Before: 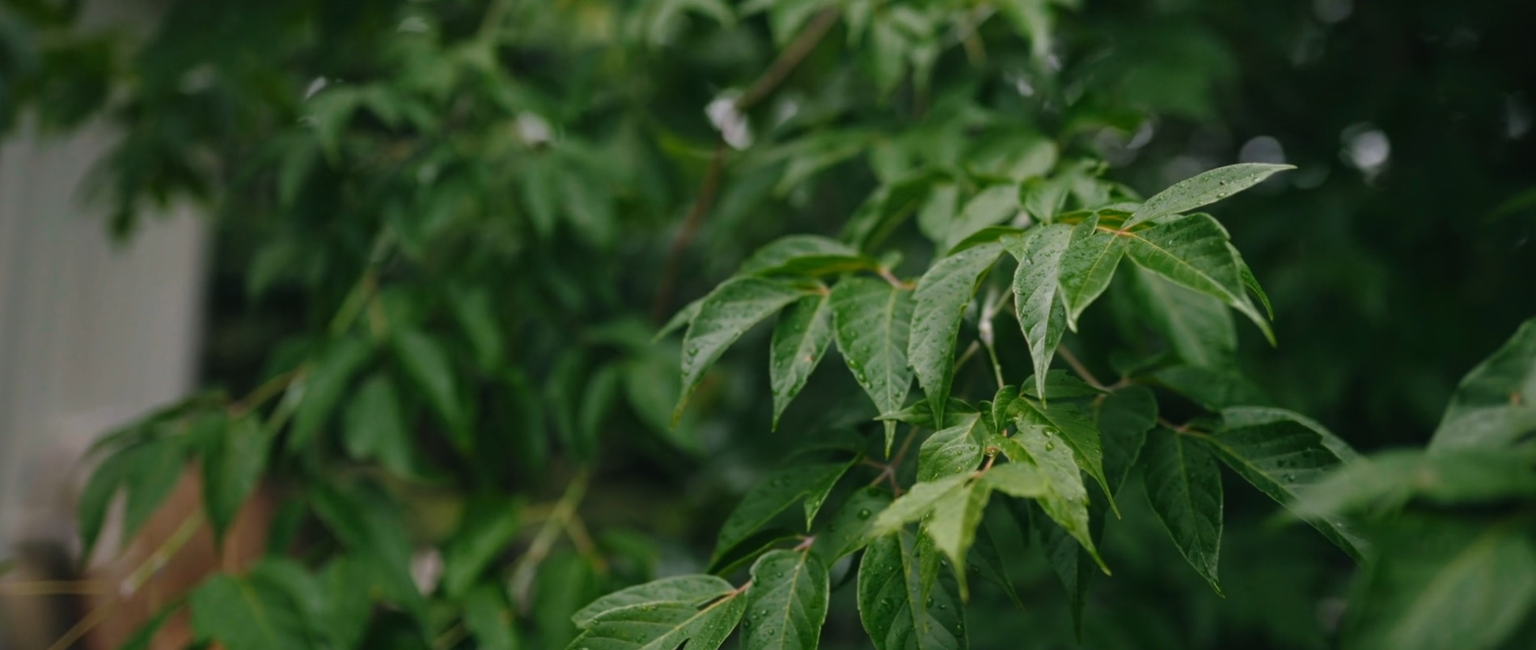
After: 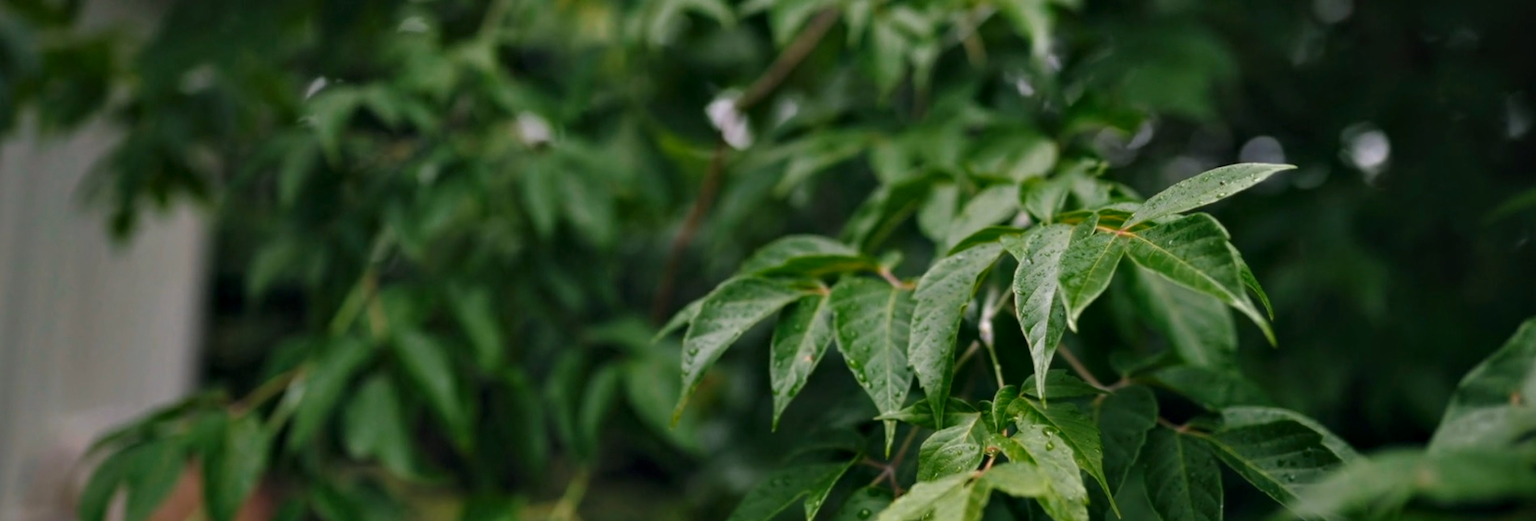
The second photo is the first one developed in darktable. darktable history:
crop: bottom 19.563%
contrast equalizer: octaves 7, y [[0.528, 0.548, 0.563, 0.562, 0.546, 0.526], [0.55 ×6], [0 ×6], [0 ×6], [0 ×6]]
